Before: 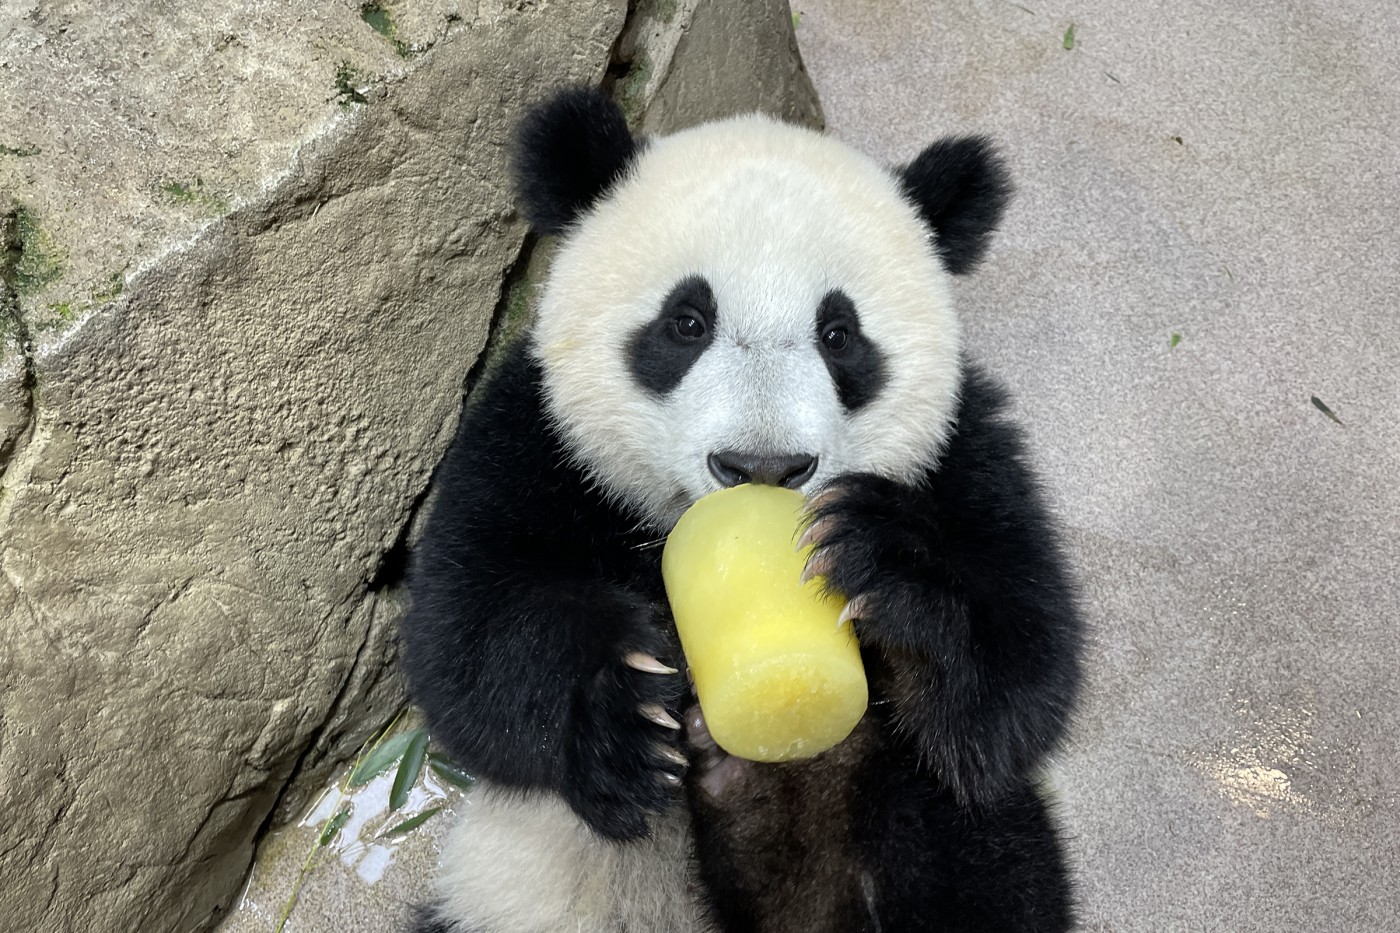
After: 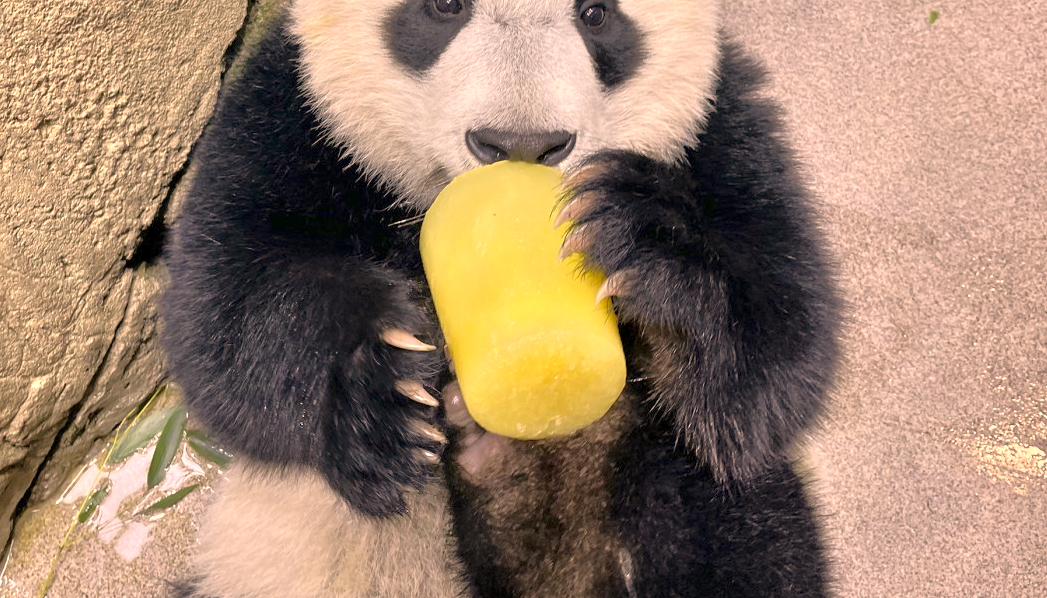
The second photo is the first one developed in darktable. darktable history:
crop and rotate: left 17.394%, top 34.797%, right 7.78%, bottom 1.006%
tone equalizer: -8 EV 1.99 EV, -7 EV 1.96 EV, -6 EV 2 EV, -5 EV 1.98 EV, -4 EV 1.97 EV, -3 EV 1.48 EV, -2 EV 0.998 EV, -1 EV 0.475 EV
color correction: highlights a* 17.77, highlights b* 18.9
